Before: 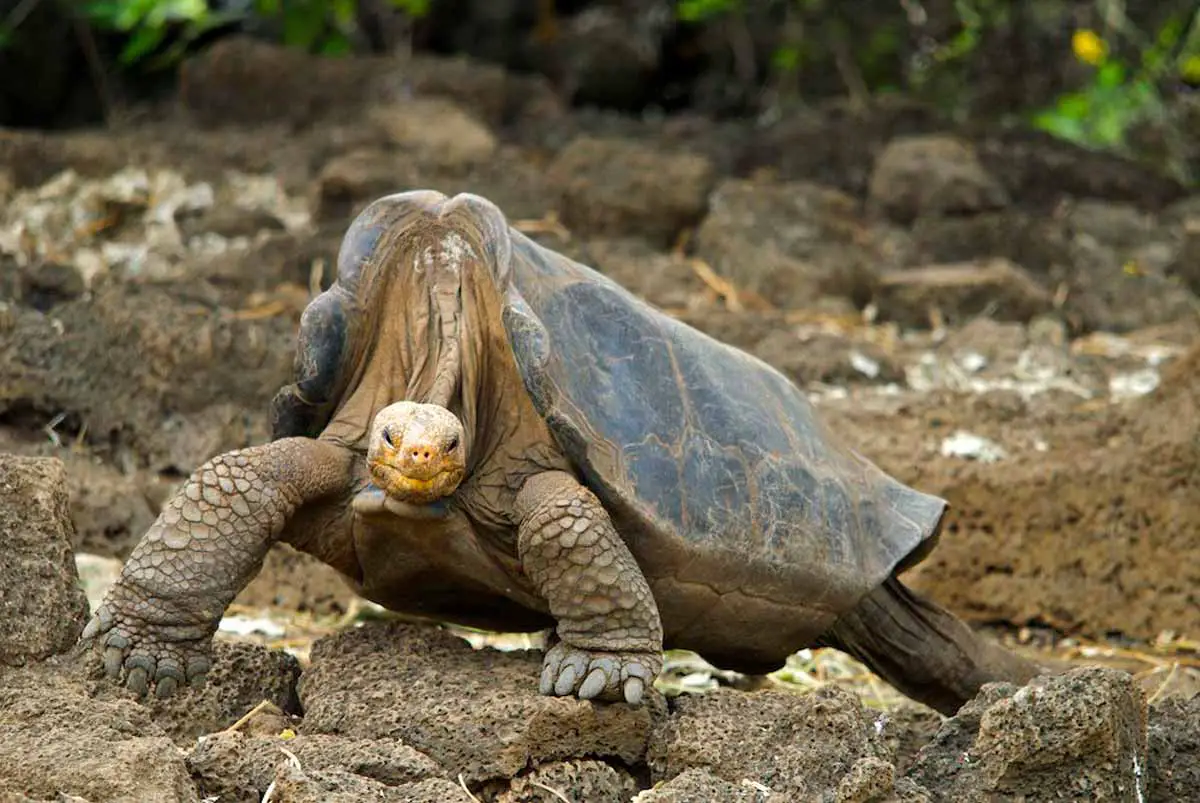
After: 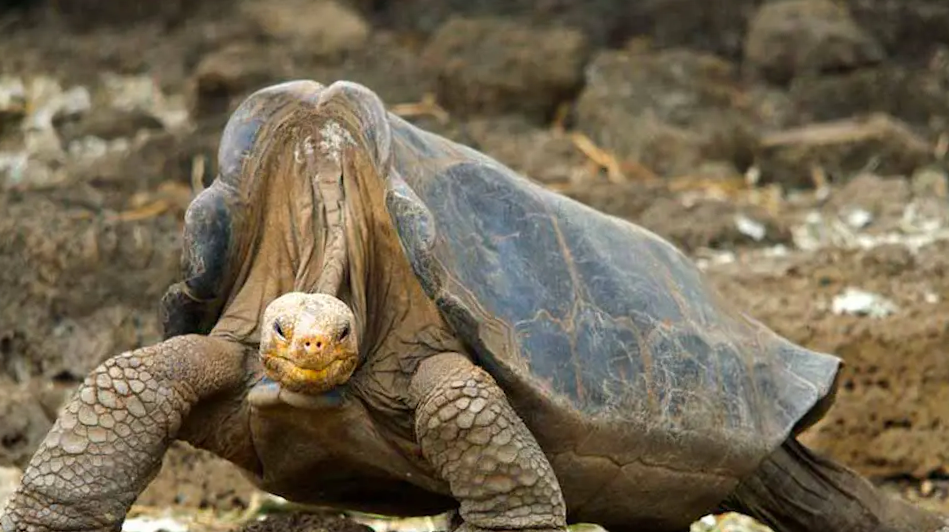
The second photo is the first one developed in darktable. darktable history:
crop: left 7.856%, top 11.836%, right 10.12%, bottom 15.387%
rotate and perspective: rotation -3.52°, crop left 0.036, crop right 0.964, crop top 0.081, crop bottom 0.919
